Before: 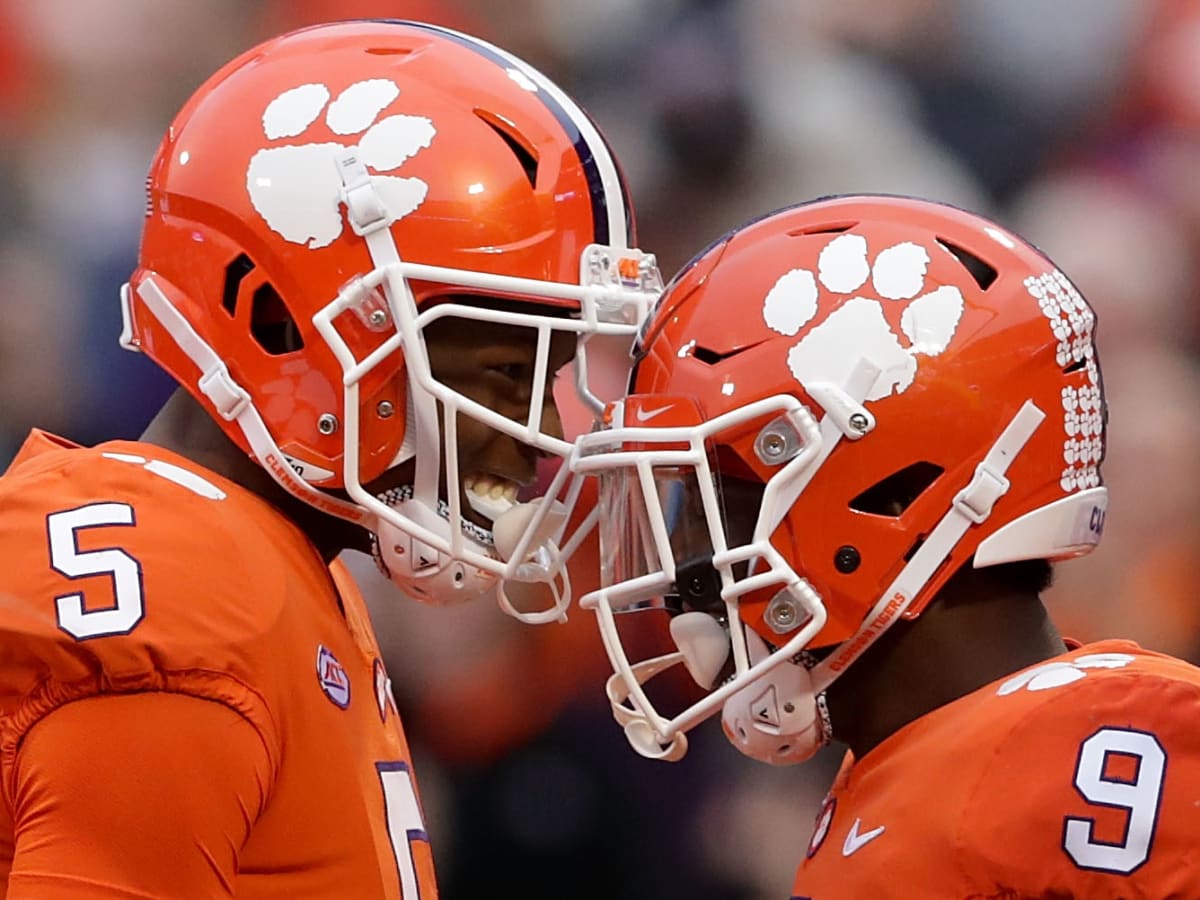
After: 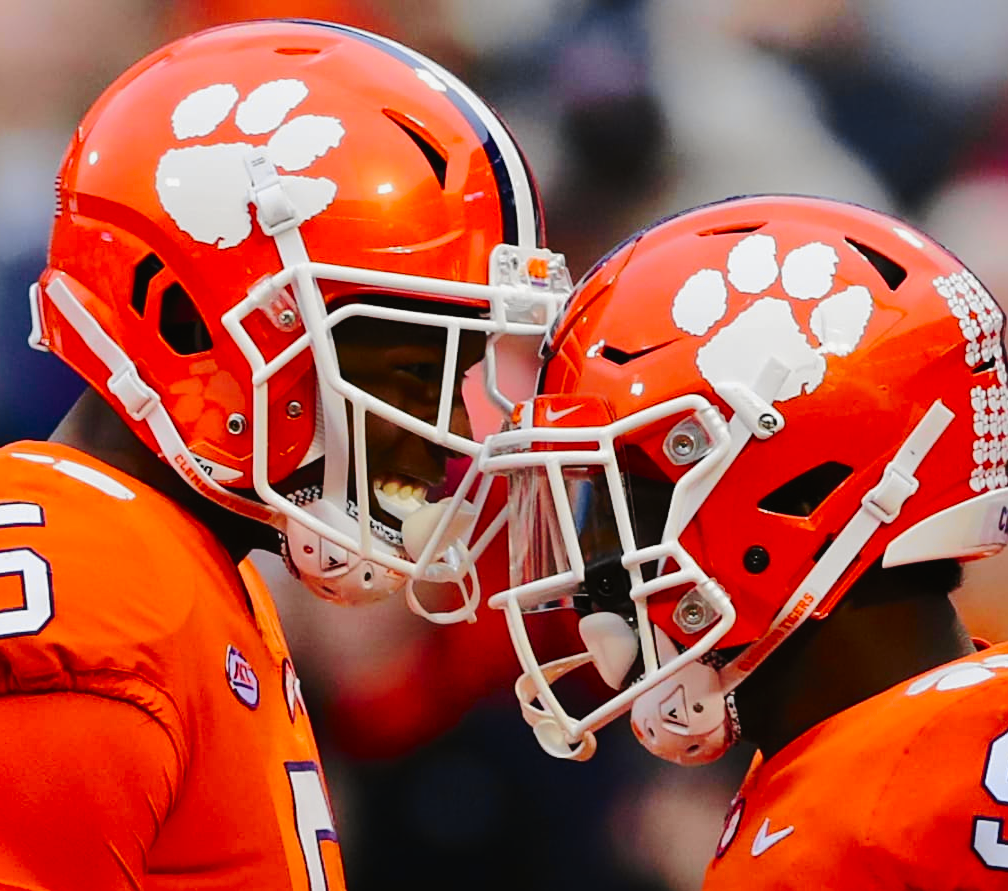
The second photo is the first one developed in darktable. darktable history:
shadows and highlights: on, module defaults
crop: left 7.598%, right 7.873%
tone curve: curves: ch0 [(0, 0.01) (0.097, 0.07) (0.204, 0.173) (0.447, 0.517) (0.539, 0.624) (0.733, 0.791) (0.879, 0.898) (1, 0.98)]; ch1 [(0, 0) (0.393, 0.415) (0.447, 0.448) (0.485, 0.494) (0.523, 0.509) (0.545, 0.544) (0.574, 0.578) (0.648, 0.674) (1, 1)]; ch2 [(0, 0) (0.369, 0.388) (0.449, 0.431) (0.499, 0.5) (0.521, 0.517) (0.53, 0.54) (0.564, 0.569) (0.674, 0.735) (1, 1)], color space Lab, independent channels, preserve colors none
base curve: curves: ch0 [(0, 0) (0.073, 0.04) (0.157, 0.139) (0.492, 0.492) (0.758, 0.758) (1, 1)], preserve colors none
